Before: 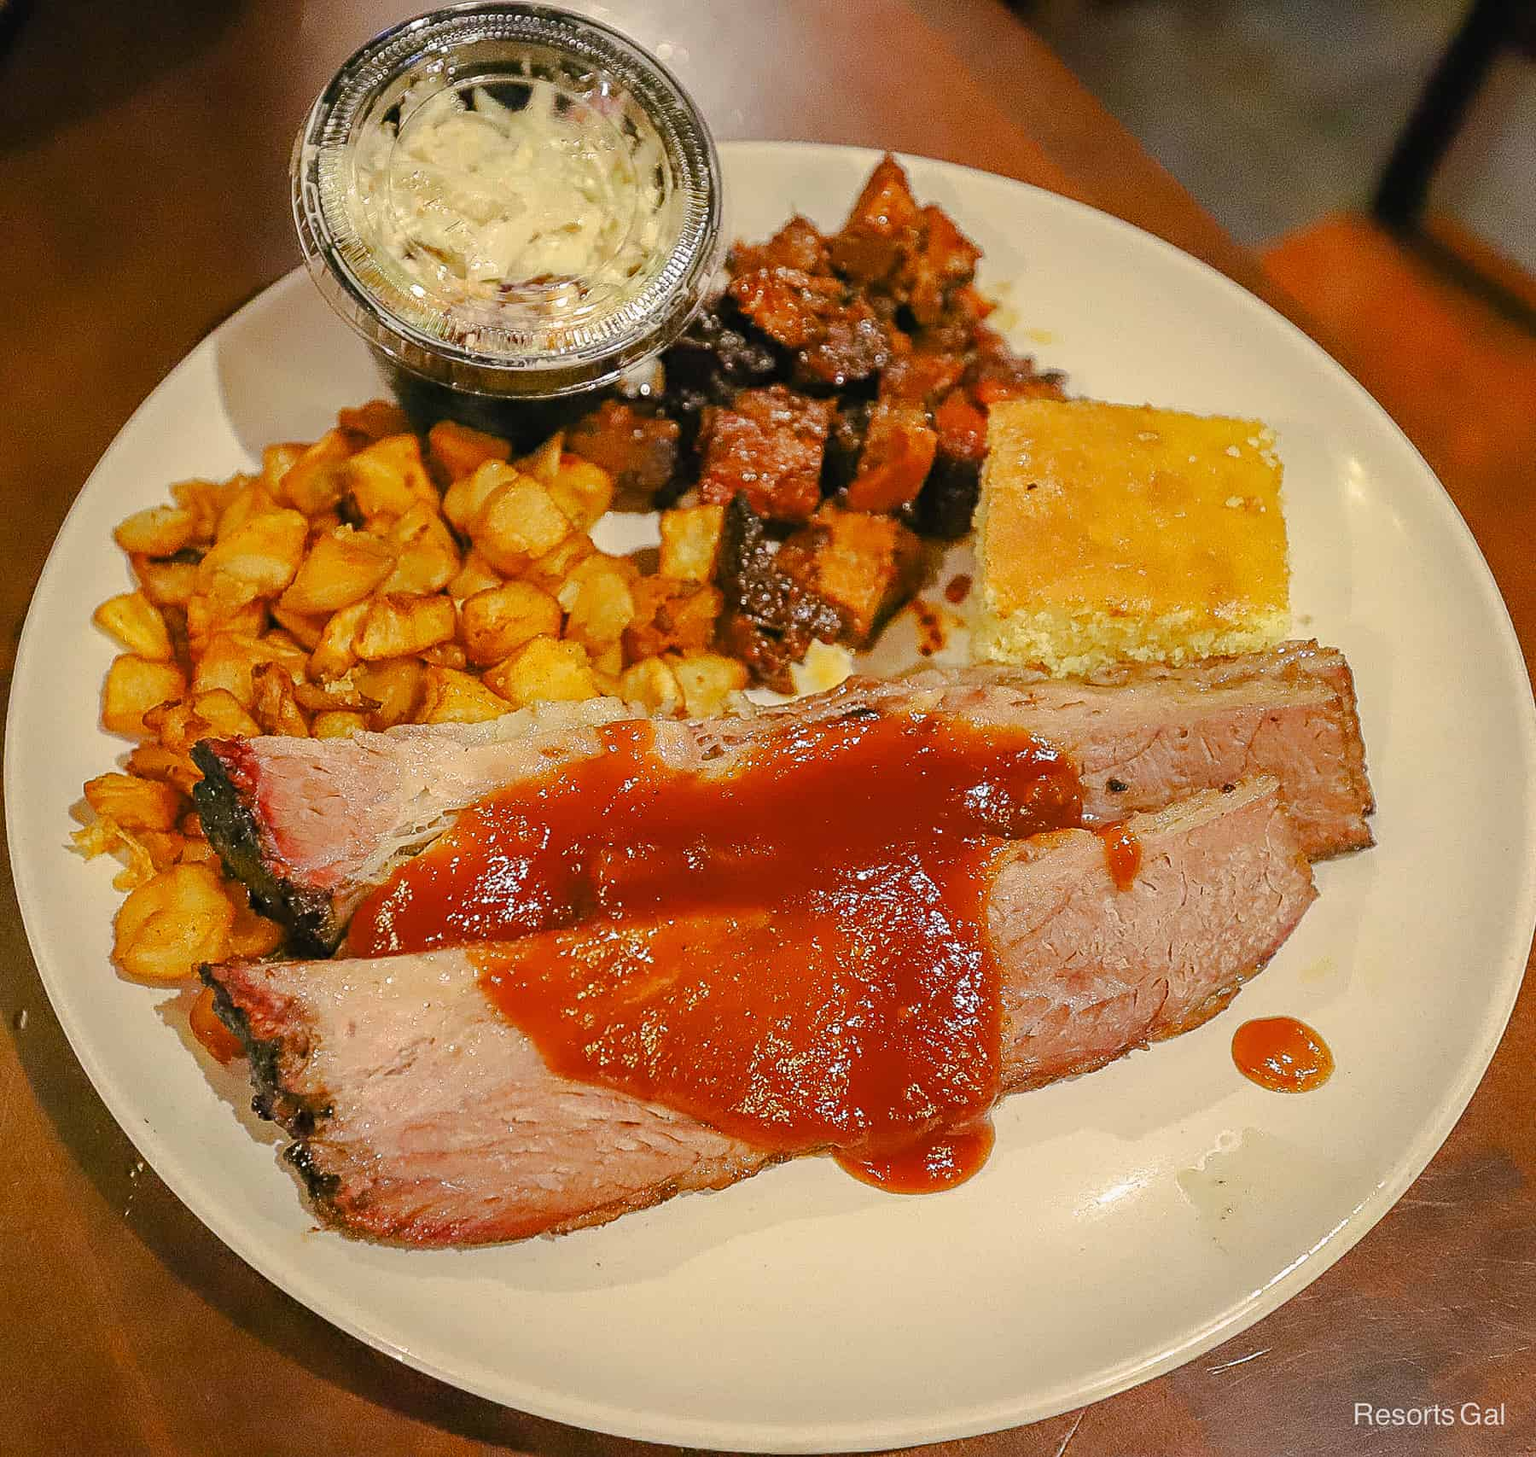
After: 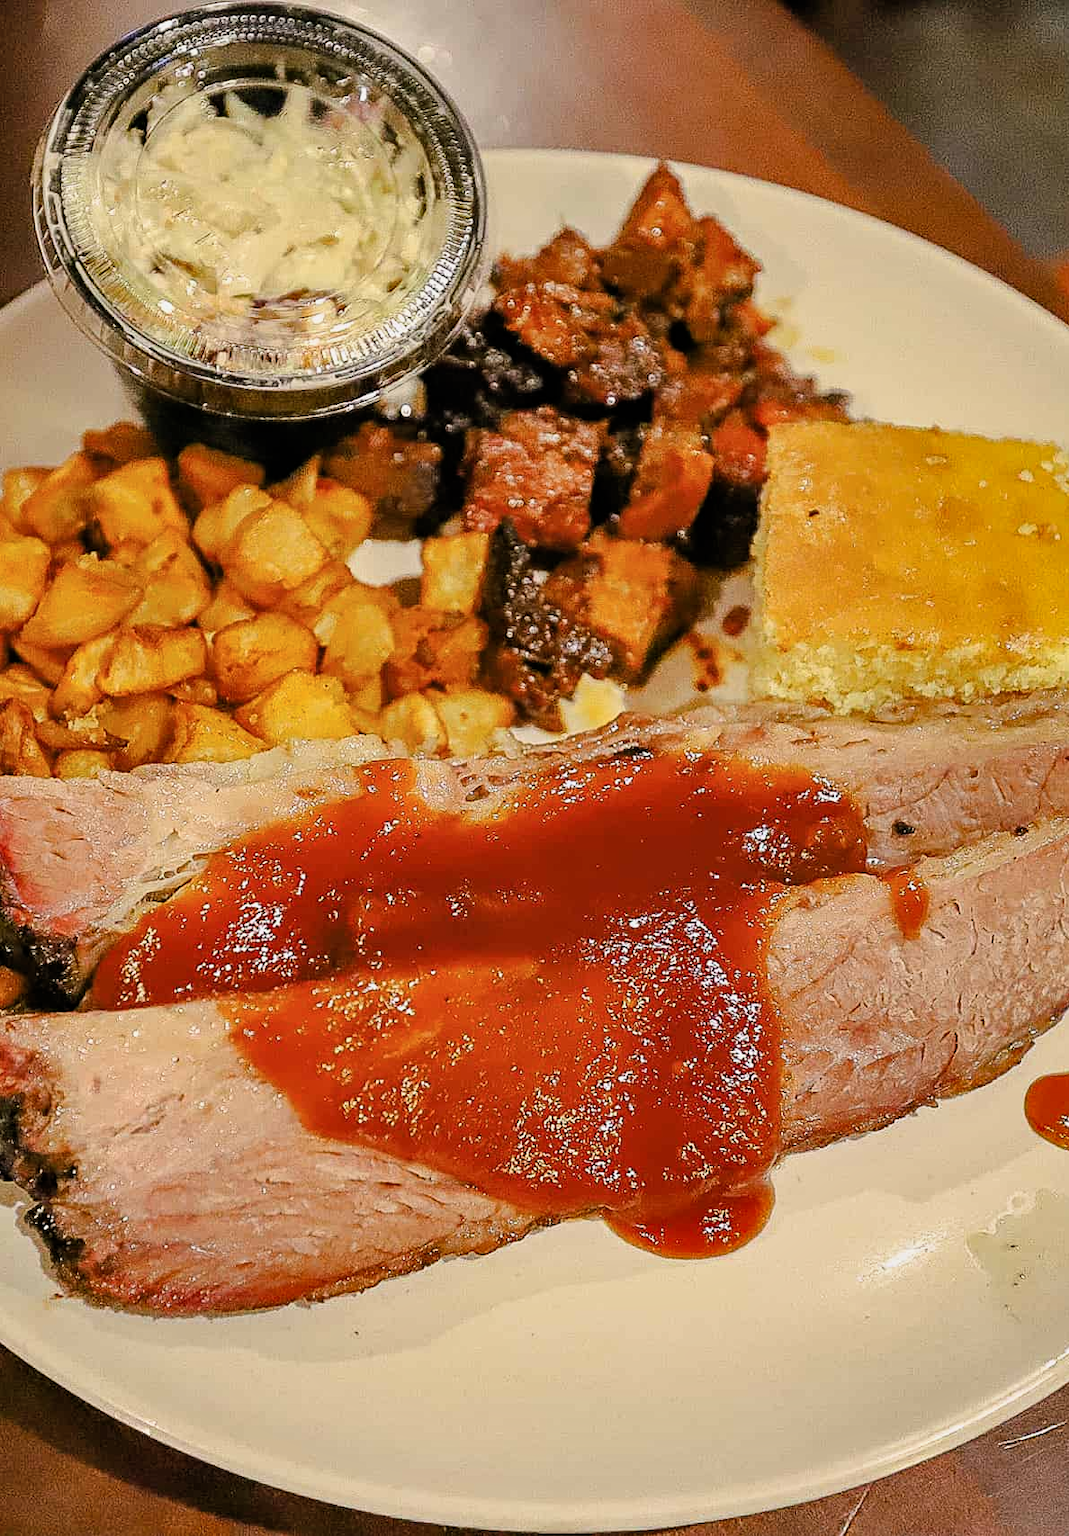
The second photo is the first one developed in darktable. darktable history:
filmic rgb: middle gray luminance 21.95%, black relative exposure -14.01 EV, white relative exposure 2.96 EV, target black luminance 0%, hardness 8.8, latitude 60.19%, contrast 1.209, highlights saturation mix 5.09%, shadows ↔ highlights balance 41.89%, iterations of high-quality reconstruction 0
crop: left 16.987%, right 16.95%
shadows and highlights: highlights color adjustment 56.54%, low approximation 0.01, soften with gaussian
